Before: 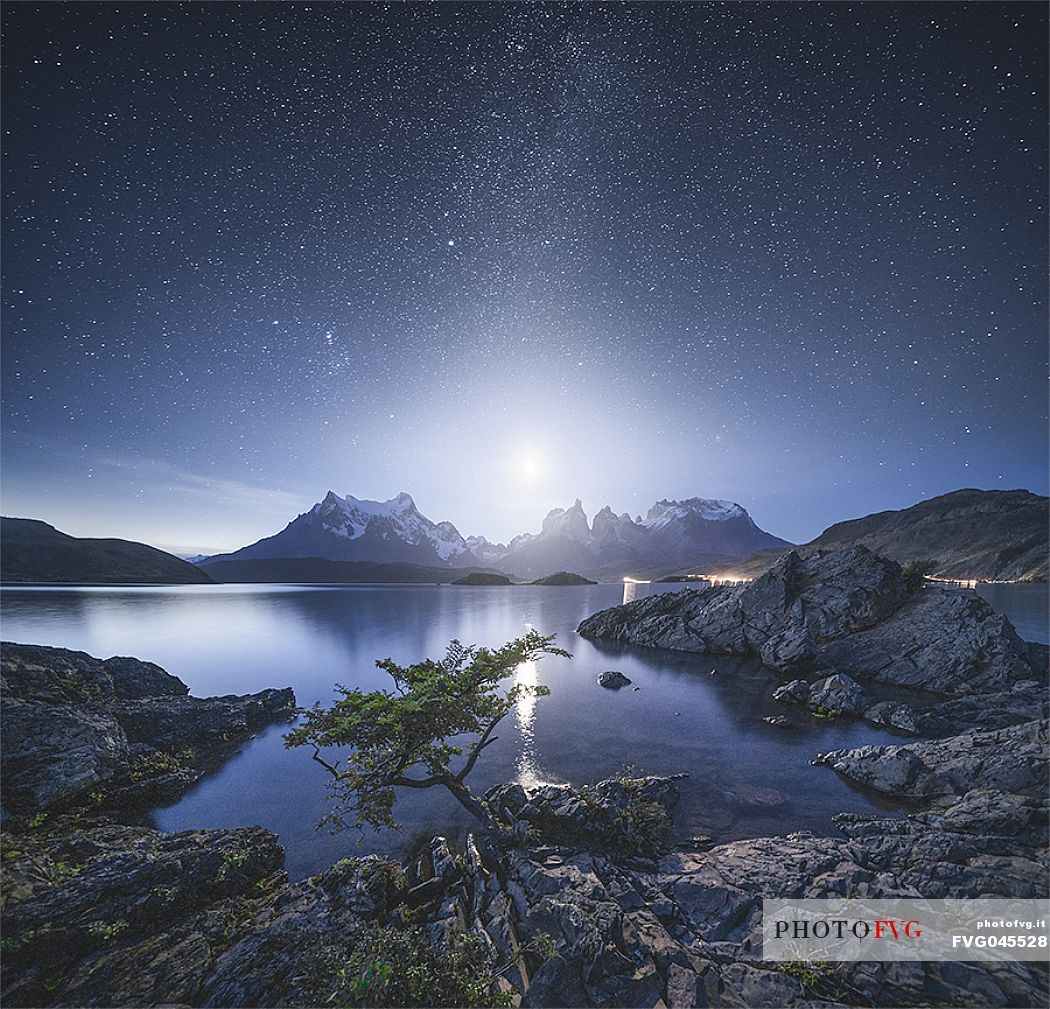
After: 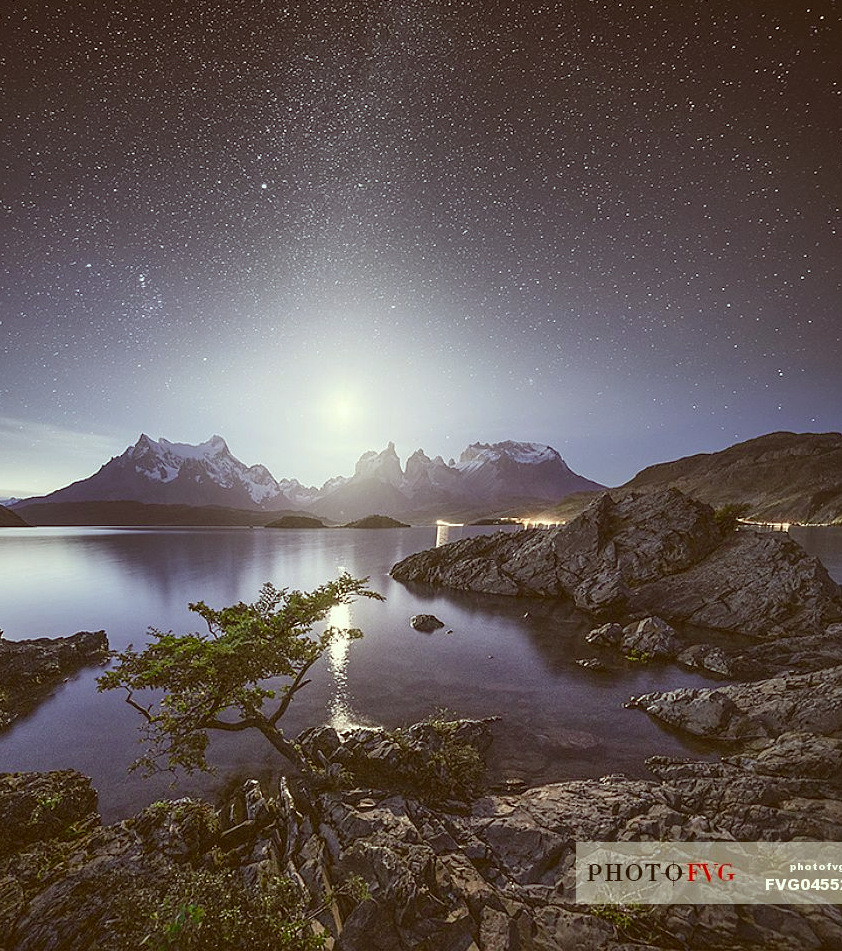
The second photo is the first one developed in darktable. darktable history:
color correction: highlights a* -6.1, highlights b* 9.17, shadows a* 10.28, shadows b* 23.36
crop and rotate: left 17.891%, top 5.726%, right 1.858%
